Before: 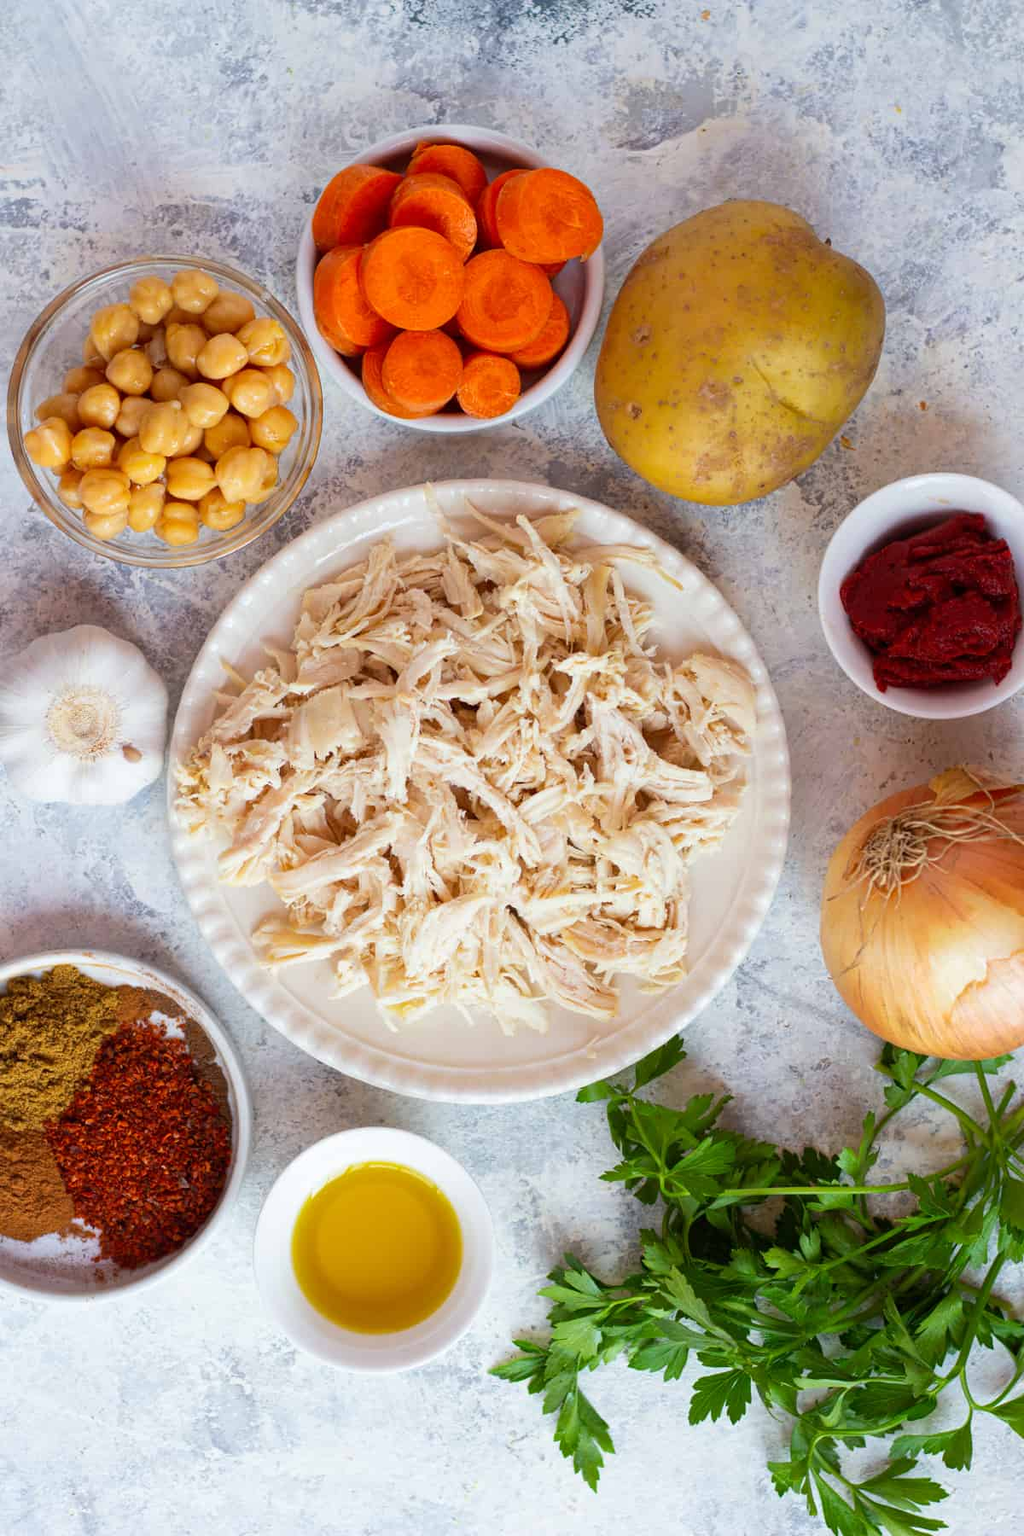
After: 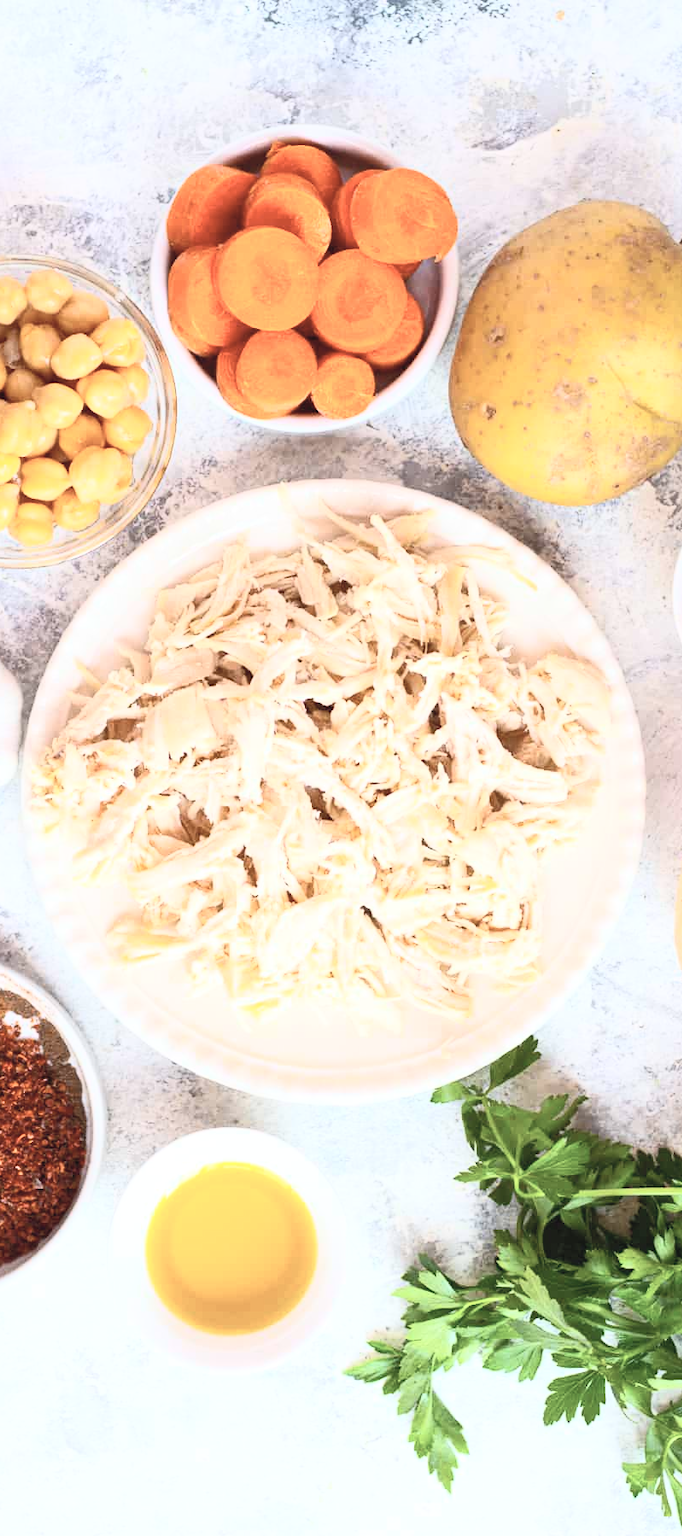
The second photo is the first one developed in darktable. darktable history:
exposure: exposure 0.2 EV, compensate highlight preservation false
contrast brightness saturation: contrast 0.43, brightness 0.56, saturation -0.19
crop and rotate: left 14.292%, right 19.041%
